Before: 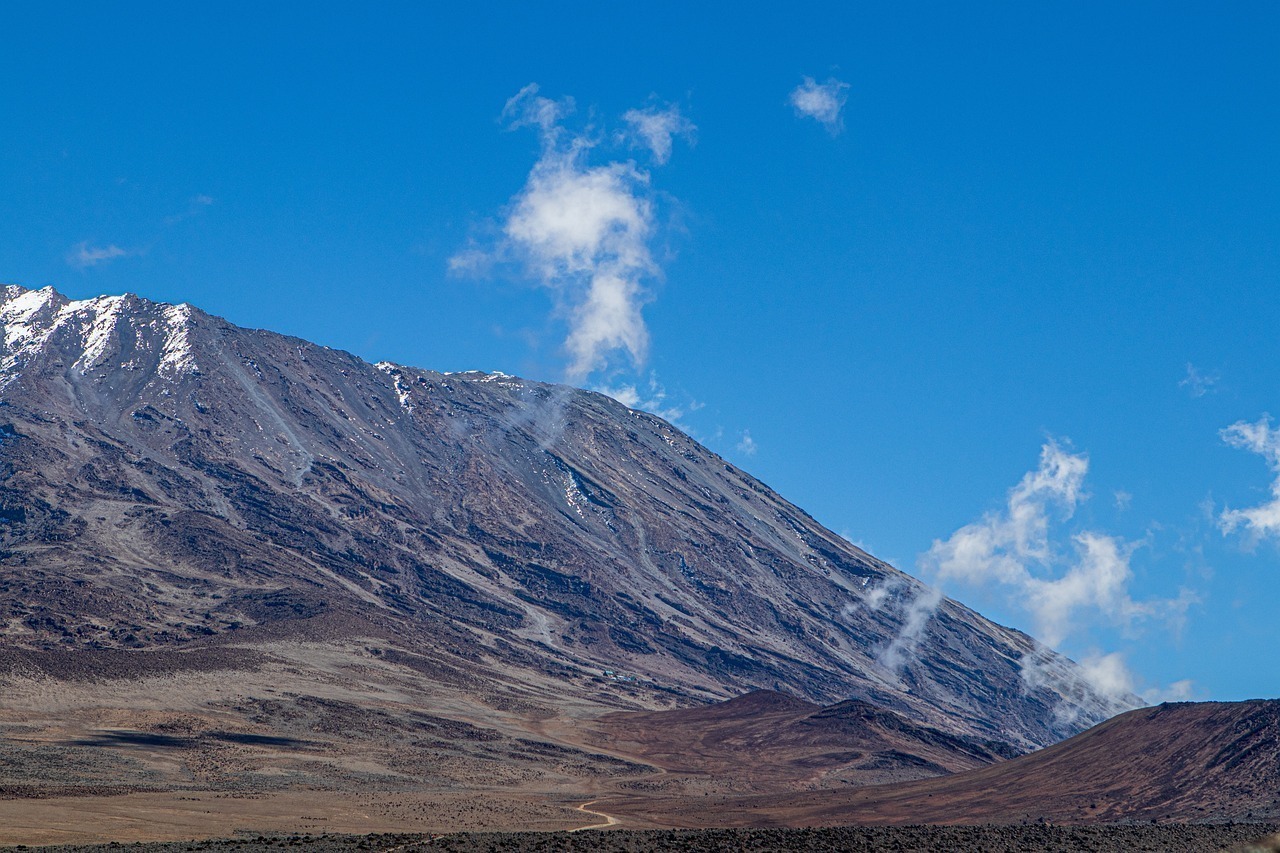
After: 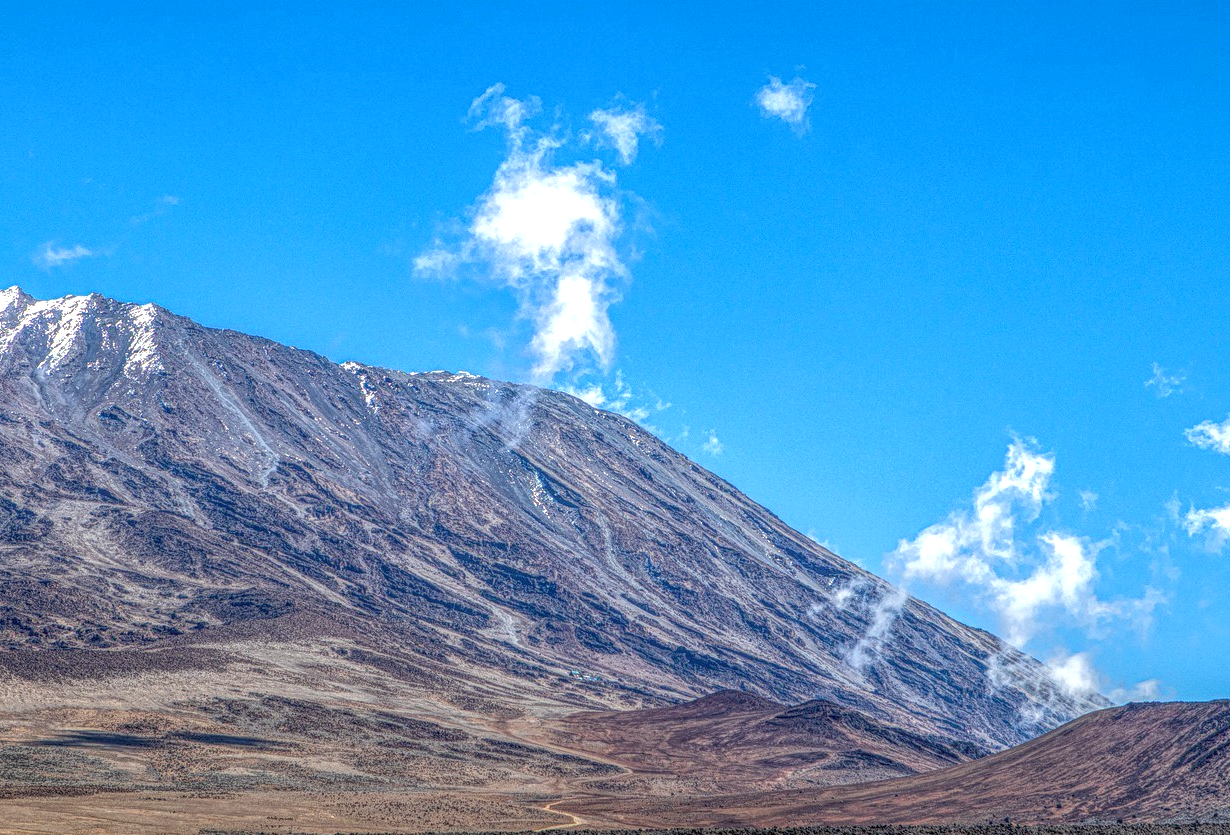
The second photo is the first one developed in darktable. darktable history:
exposure: black level correction 0, exposure 0.873 EV, compensate highlight preservation false
crop and rotate: left 2.674%, right 1.177%, bottom 2.032%
local contrast: highlights 20%, shadows 29%, detail 200%, midtone range 0.2
